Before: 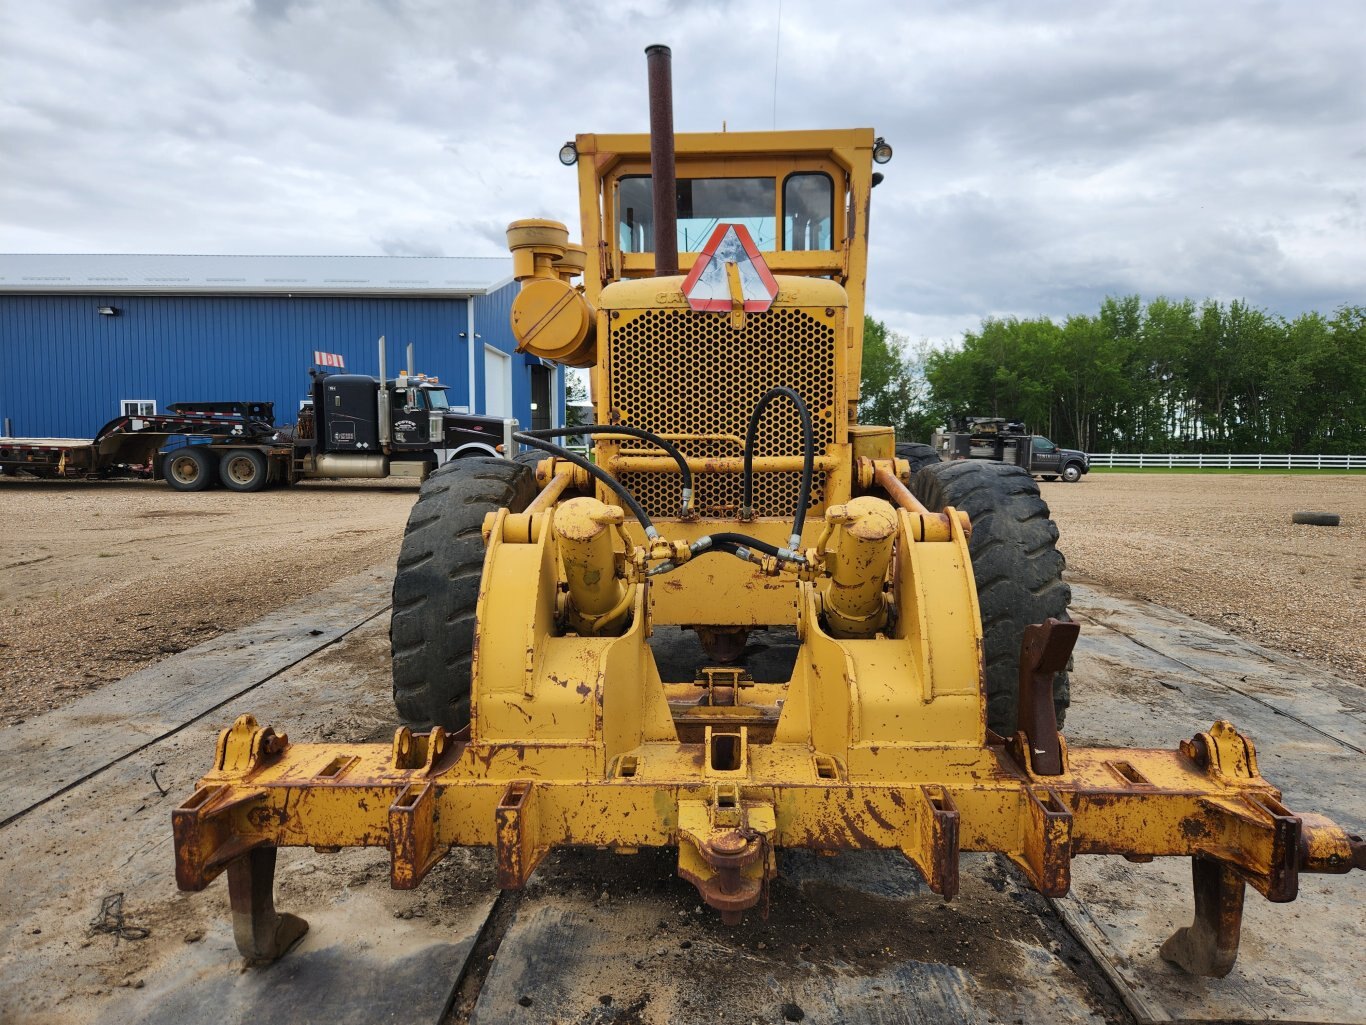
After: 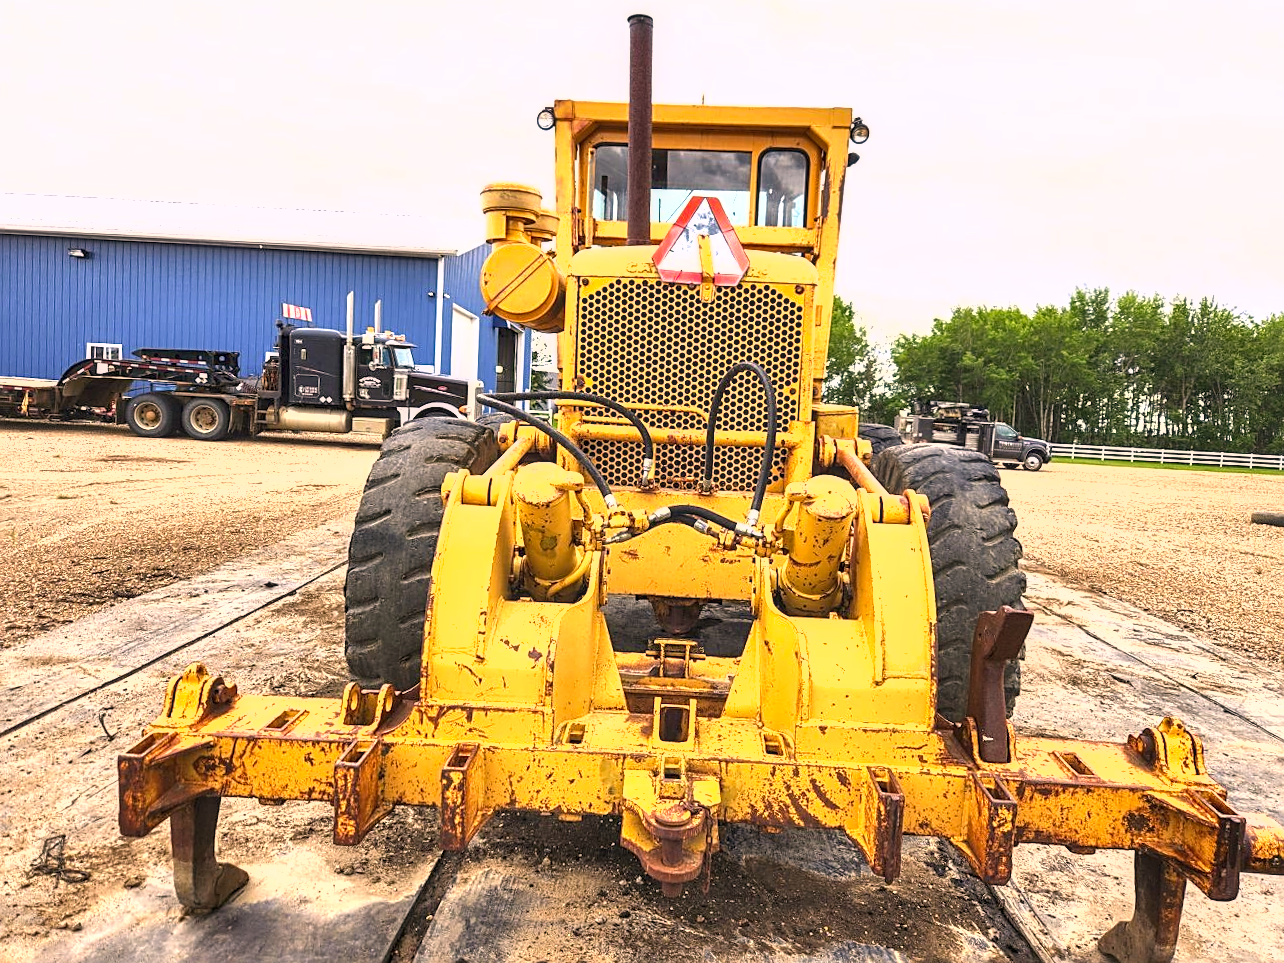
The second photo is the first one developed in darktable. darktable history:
crop and rotate: angle -2.79°
sharpen: on, module defaults
shadows and highlights: shadows 34.62, highlights -34.74, soften with gaussian
color correction: highlights a* 11.58, highlights b* 11.46
local contrast: on, module defaults
exposure: black level correction 0, exposure 1.403 EV, compensate exposure bias true, compensate highlight preservation false
tone curve: preserve colors none
